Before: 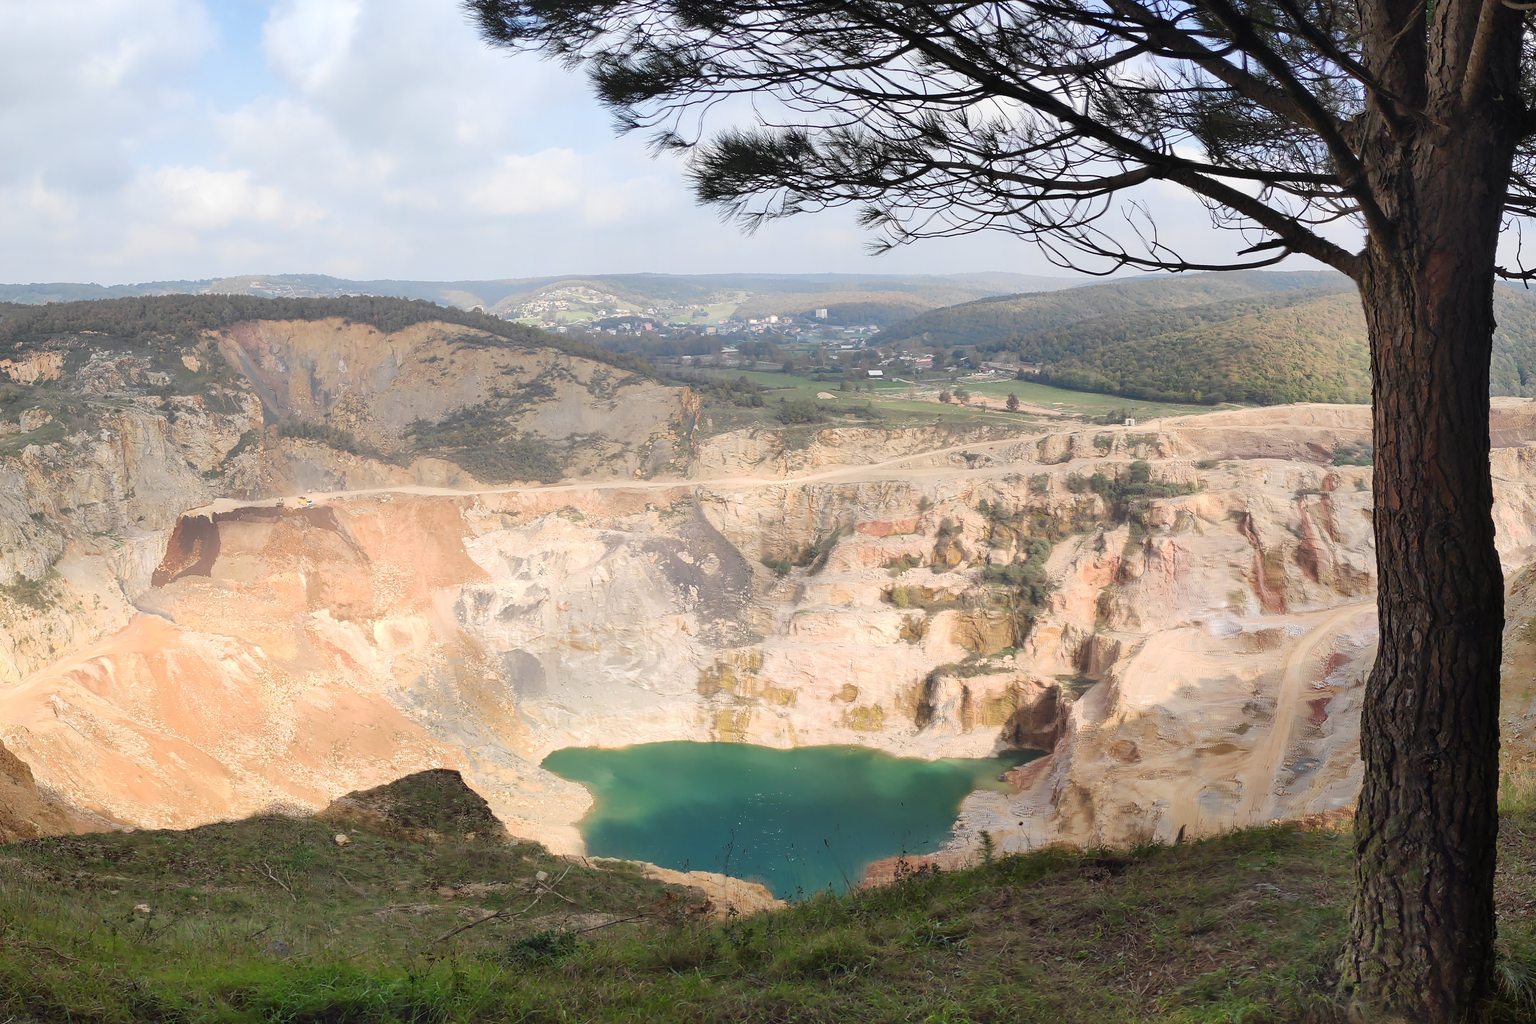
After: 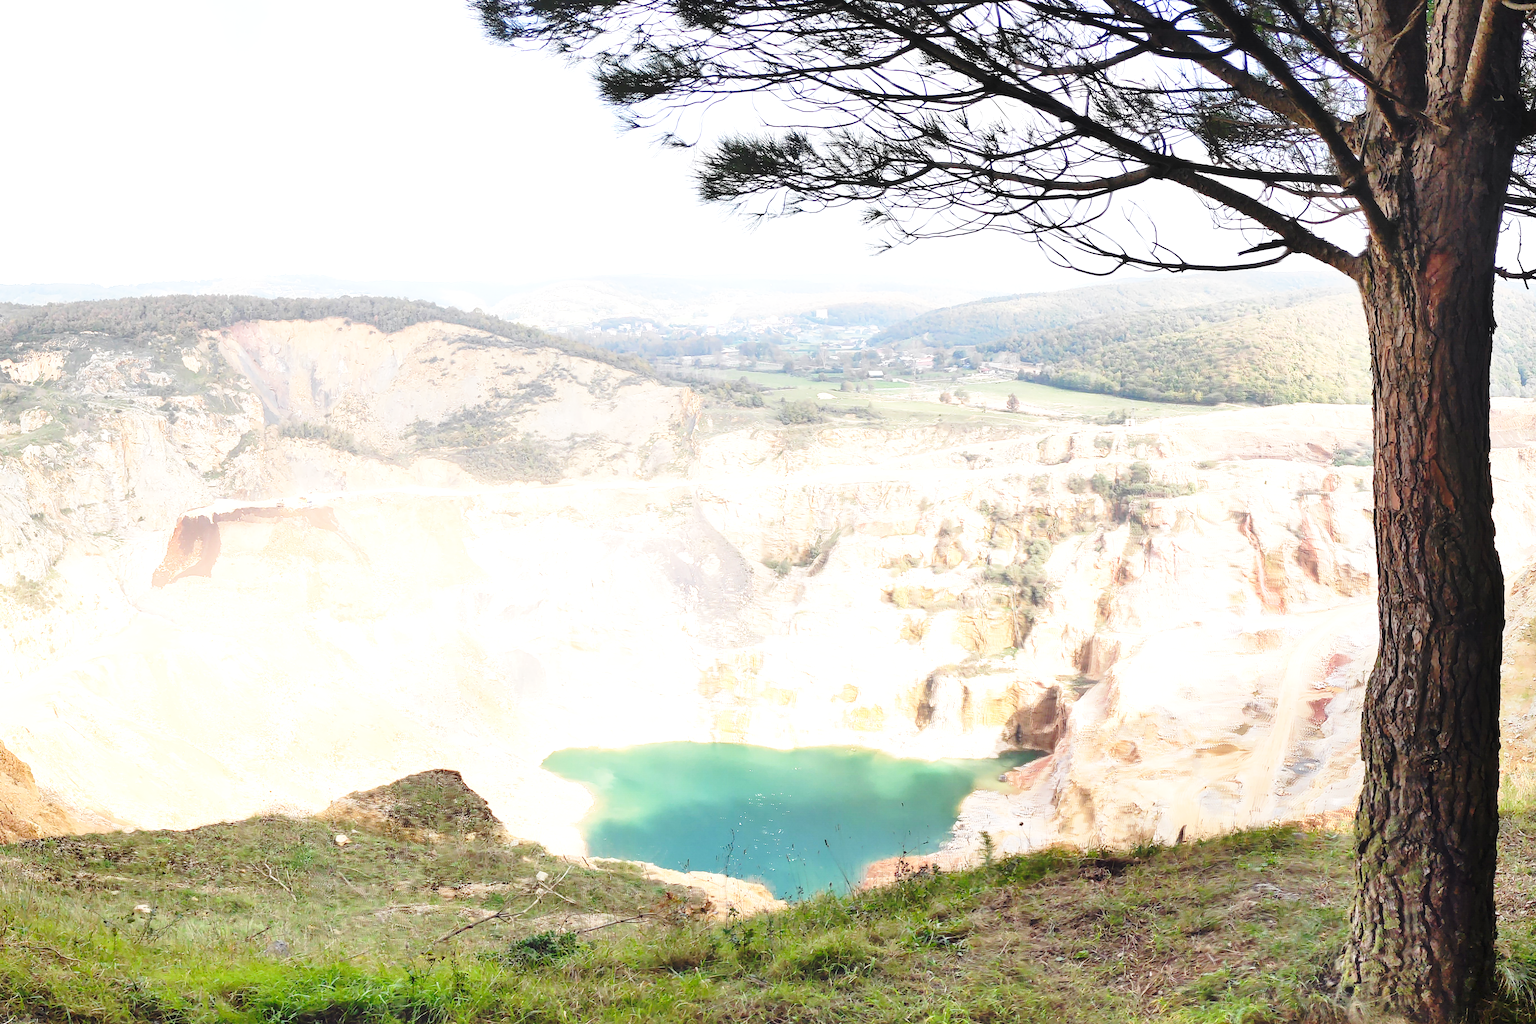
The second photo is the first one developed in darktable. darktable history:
exposure: black level correction 0, exposure 0.932 EV, compensate highlight preservation false
base curve: curves: ch0 [(0, 0) (0.032, 0.037) (0.105, 0.228) (0.435, 0.76) (0.856, 0.983) (1, 1)], preserve colors none
